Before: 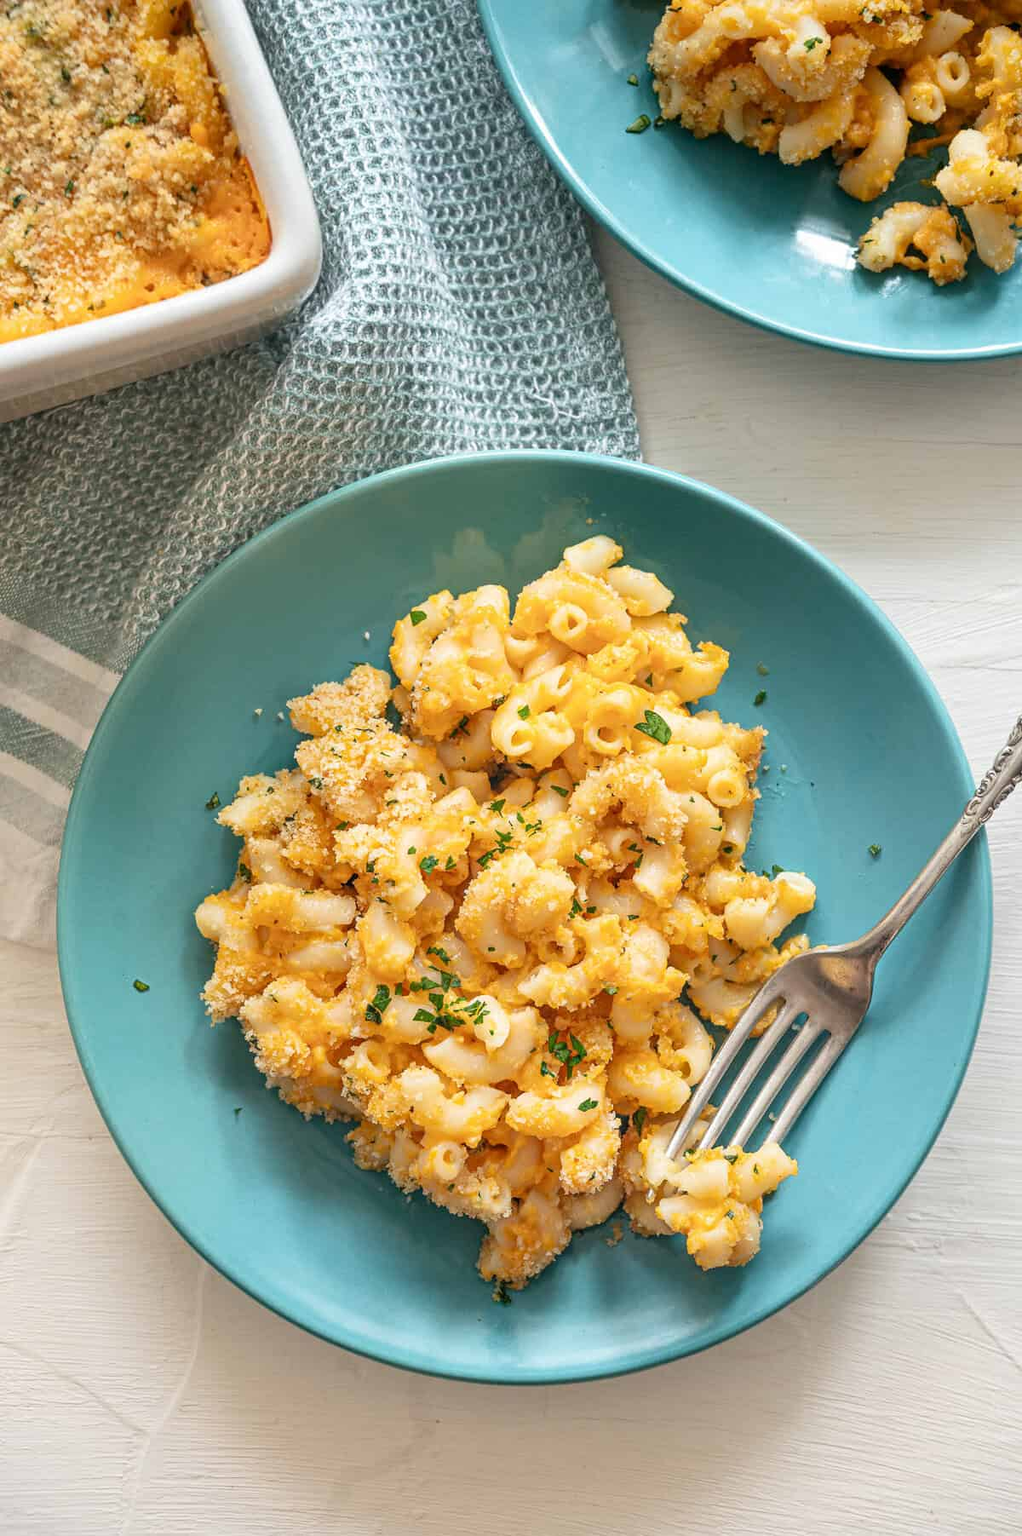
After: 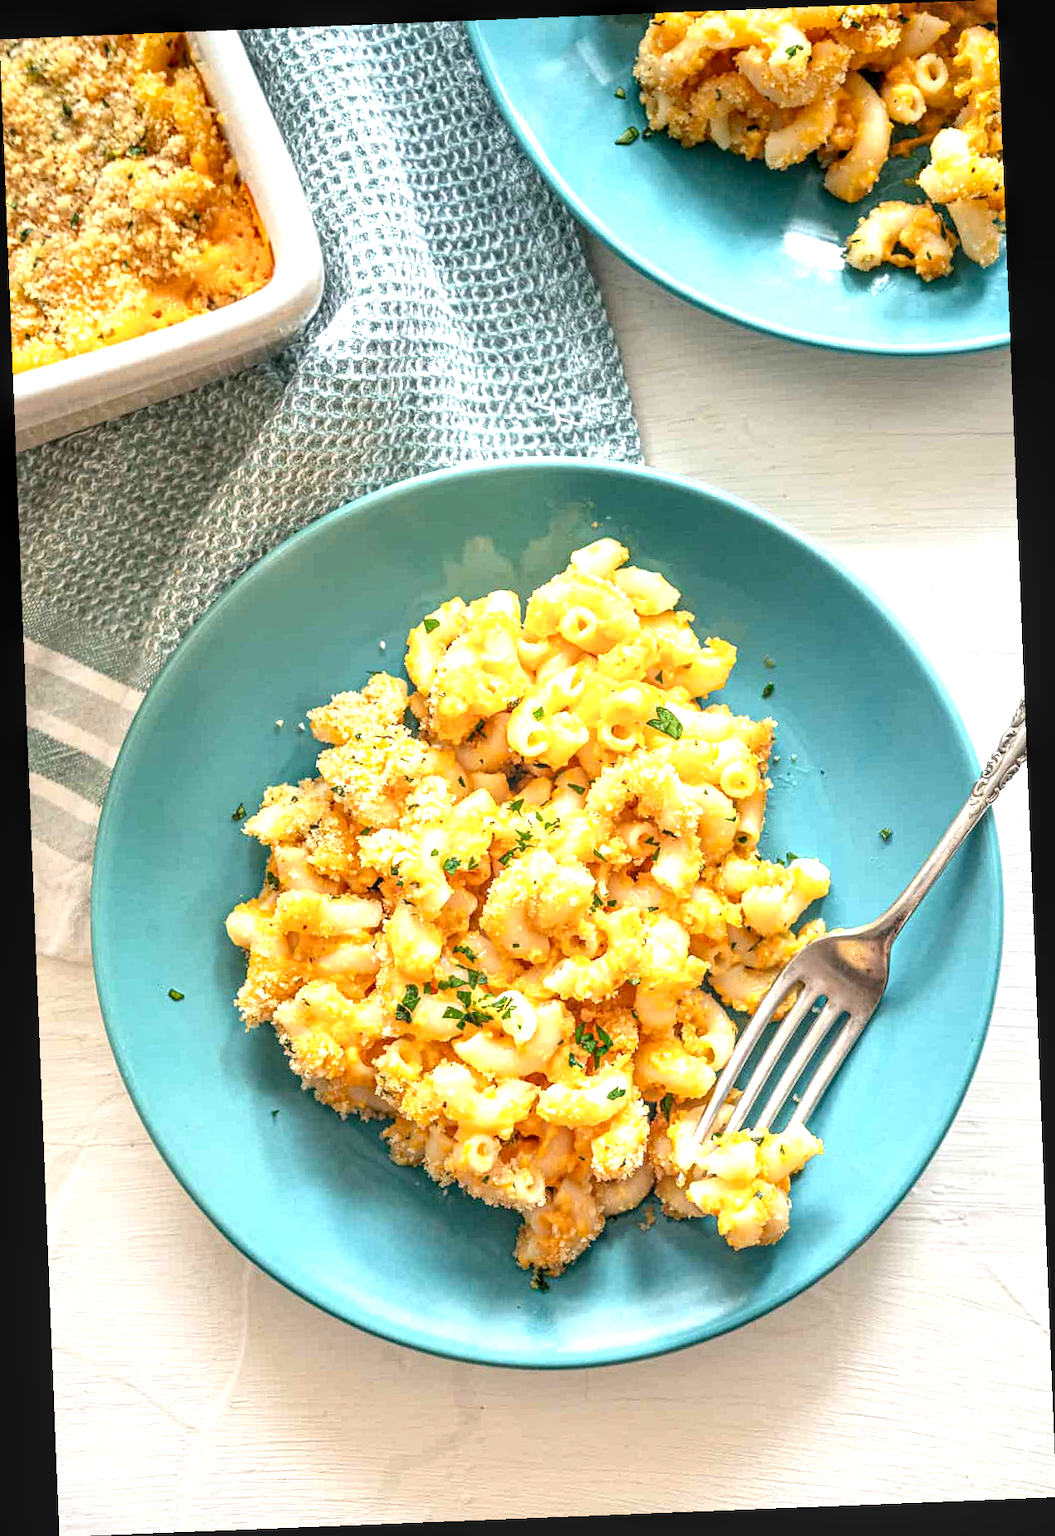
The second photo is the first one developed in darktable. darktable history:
local contrast: on, module defaults
rotate and perspective: rotation -2.29°, automatic cropping off
exposure: black level correction 0.001, exposure 0.955 EV, compensate exposure bias true, compensate highlight preservation false
